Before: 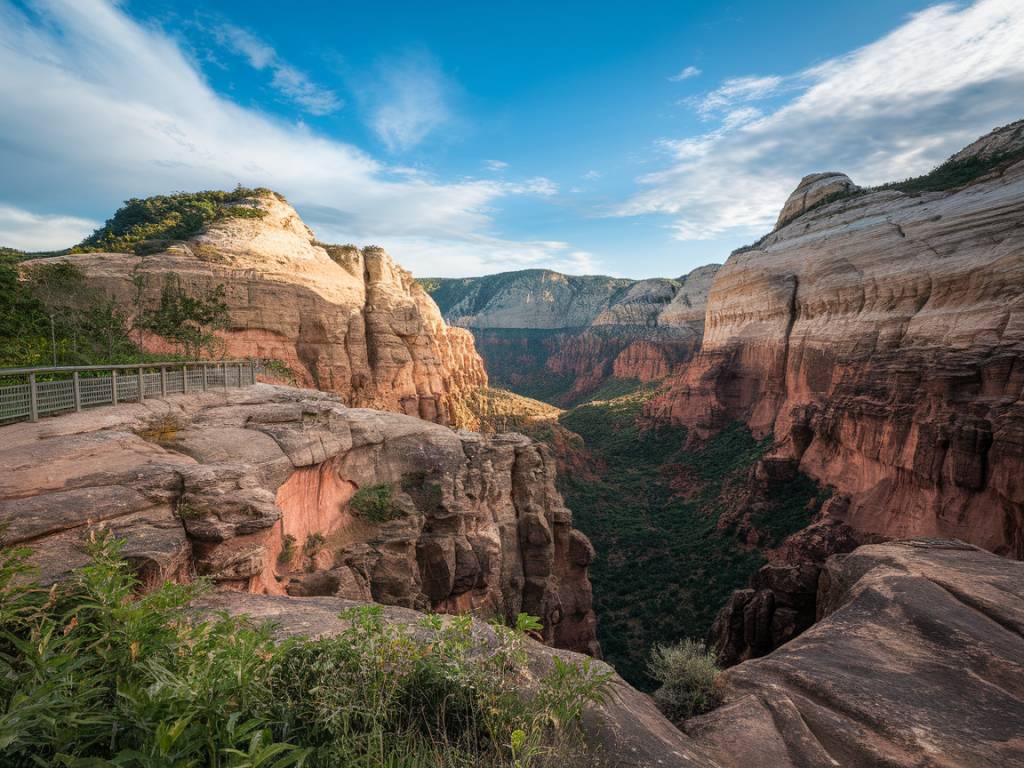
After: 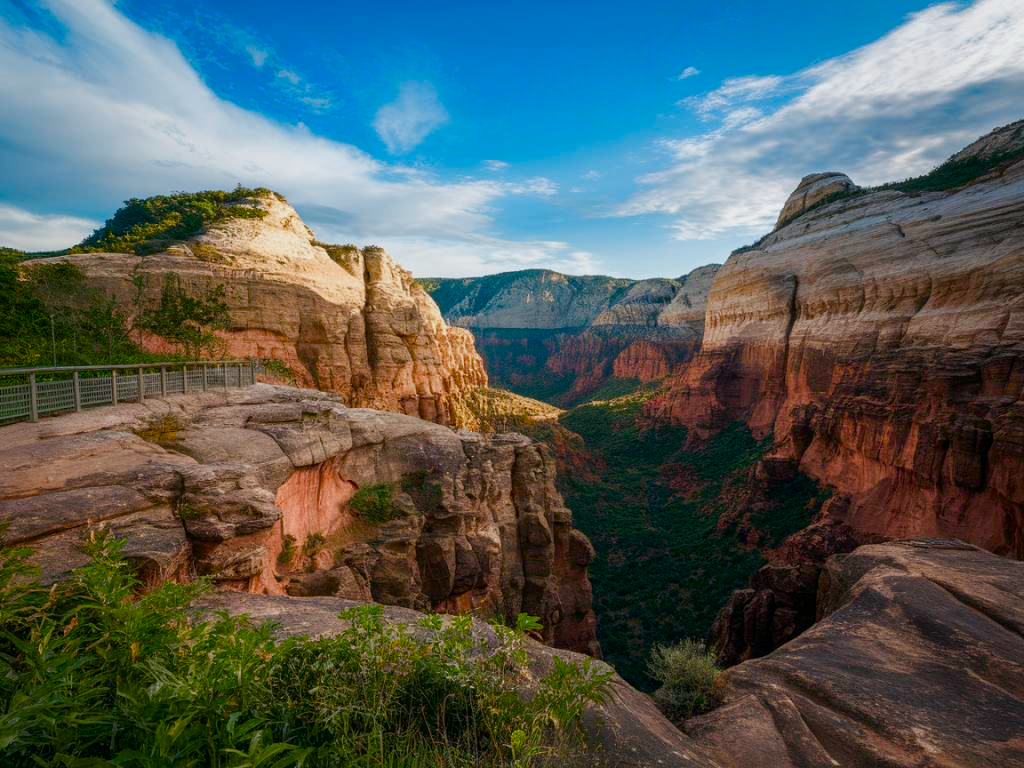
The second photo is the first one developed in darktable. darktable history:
color balance rgb: power › chroma 0.524%, power › hue 214.96°, linear chroma grading › shadows 9.394%, linear chroma grading › highlights 9.801%, linear chroma grading › global chroma 15.526%, linear chroma grading › mid-tones 14.828%, perceptual saturation grading › global saturation 20%, perceptual saturation grading › highlights -49.588%, perceptual saturation grading › shadows 24.205%, global vibrance 24.293%
contrast brightness saturation: brightness -0.088
exposure: exposure -0.154 EV, compensate highlight preservation false
